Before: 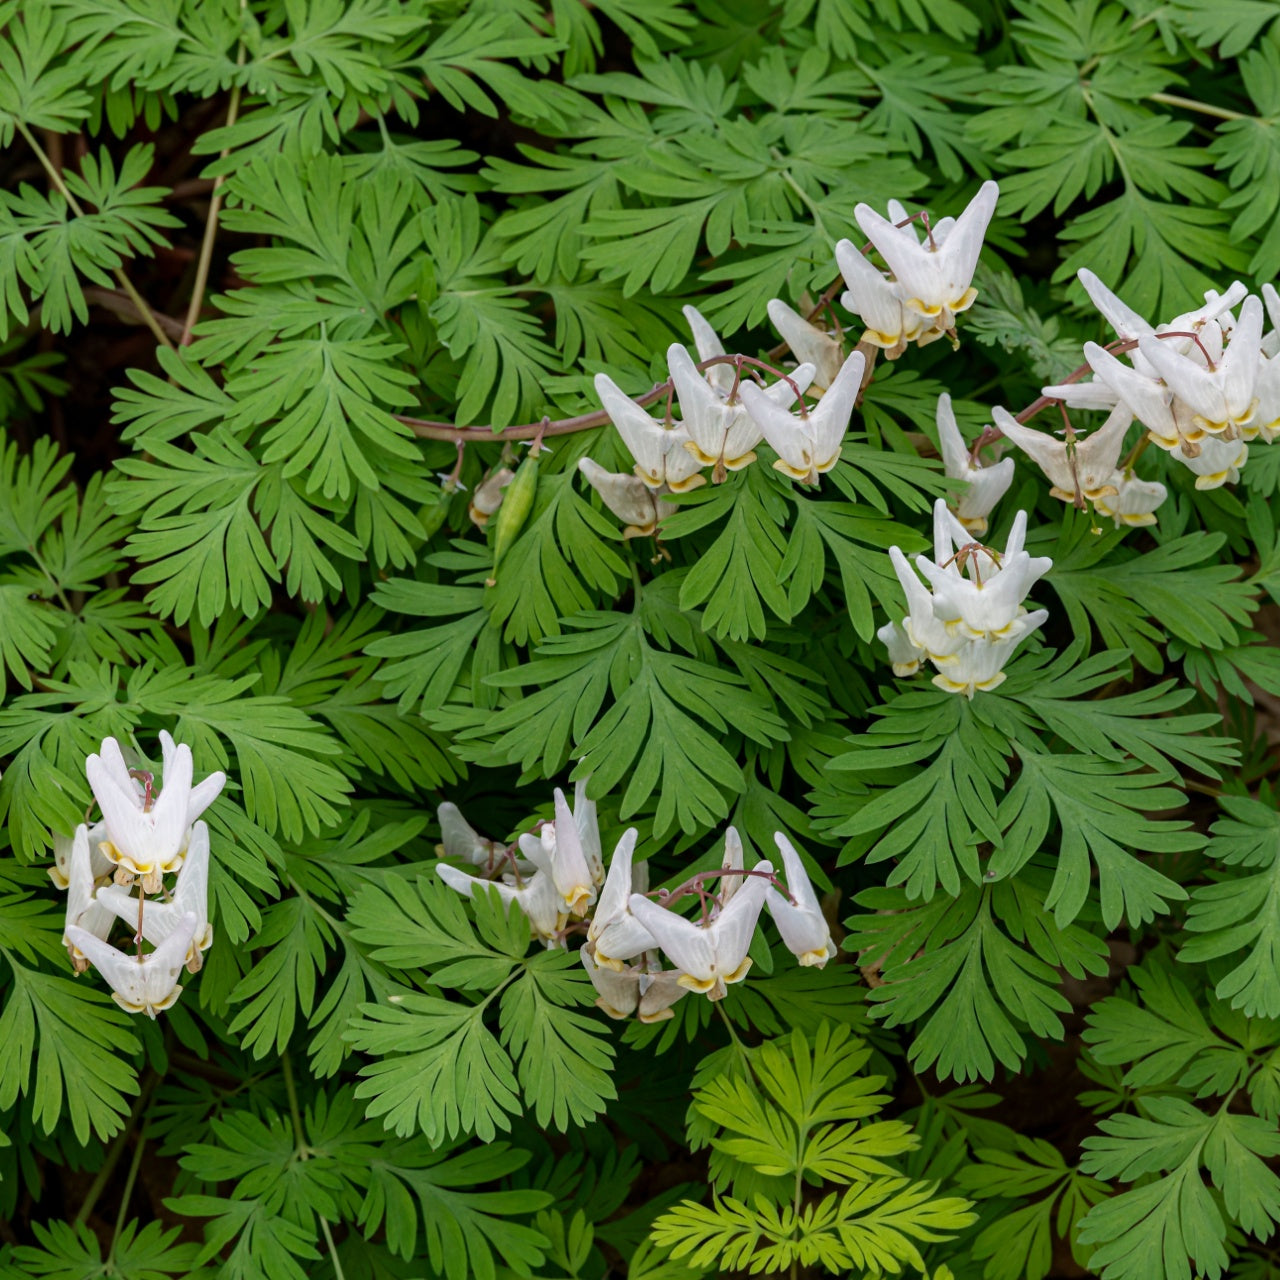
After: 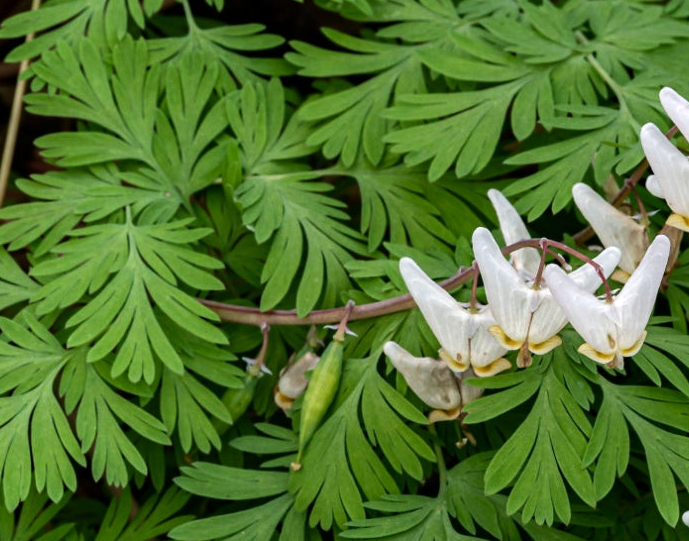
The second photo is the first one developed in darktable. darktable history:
tone equalizer: -8 EV -0.417 EV, -7 EV -0.389 EV, -6 EV -0.333 EV, -5 EV -0.222 EV, -3 EV 0.222 EV, -2 EV 0.333 EV, -1 EV 0.389 EV, +0 EV 0.417 EV, edges refinement/feathering 500, mask exposure compensation -1.57 EV, preserve details no
crop: left 15.306%, top 9.065%, right 30.789%, bottom 48.638%
